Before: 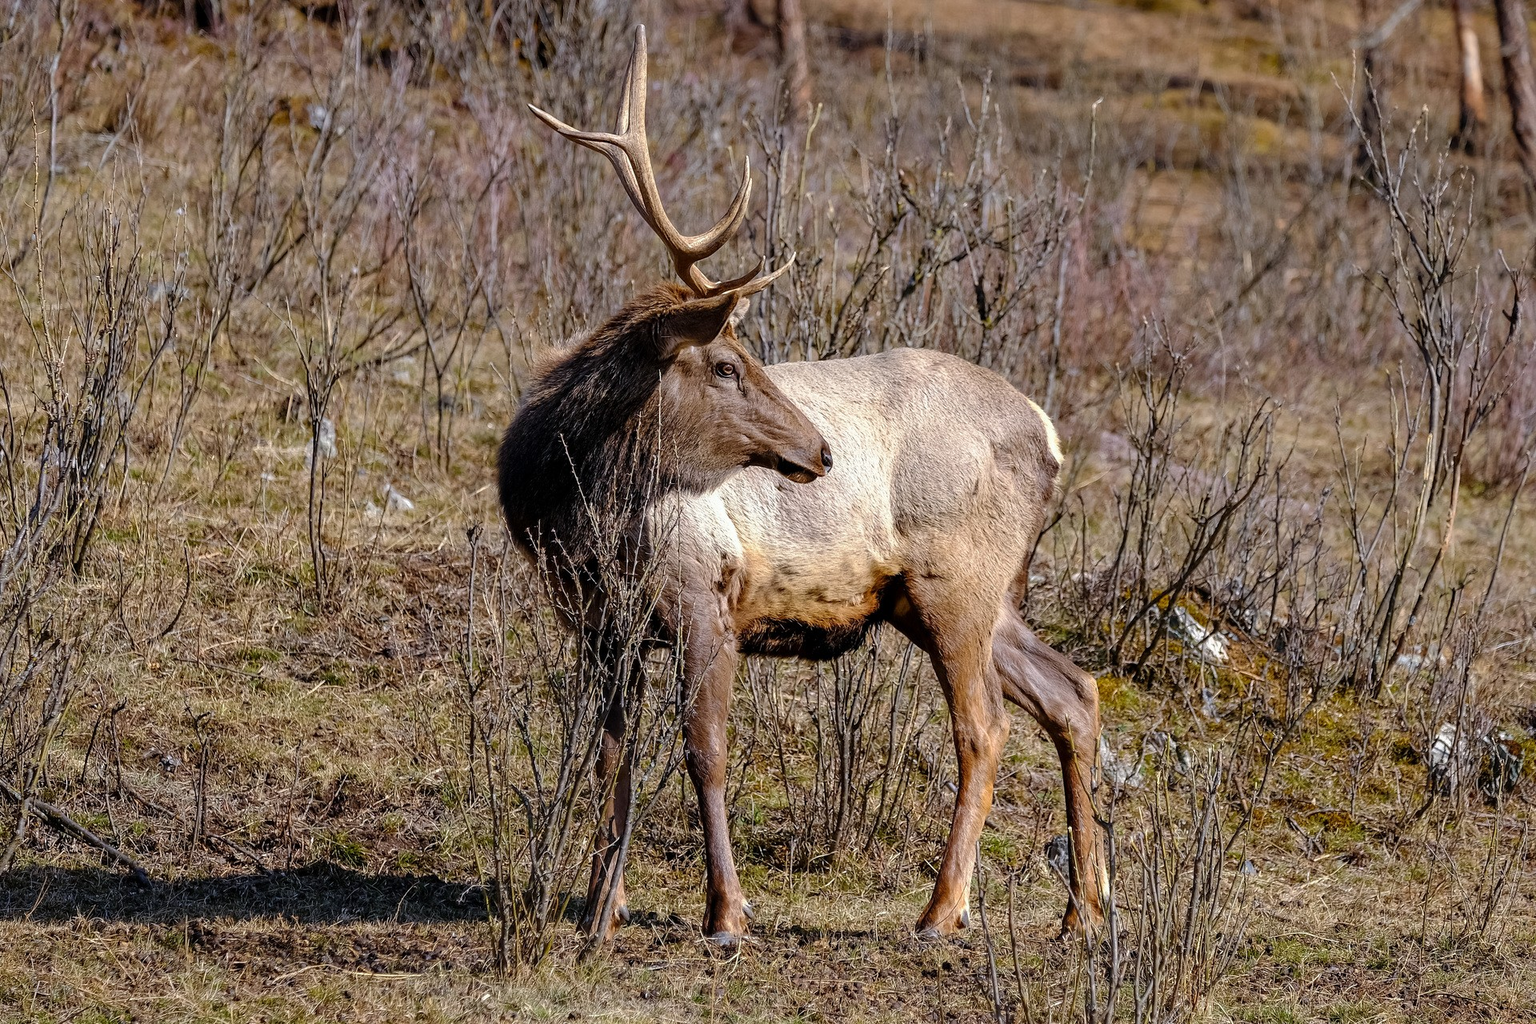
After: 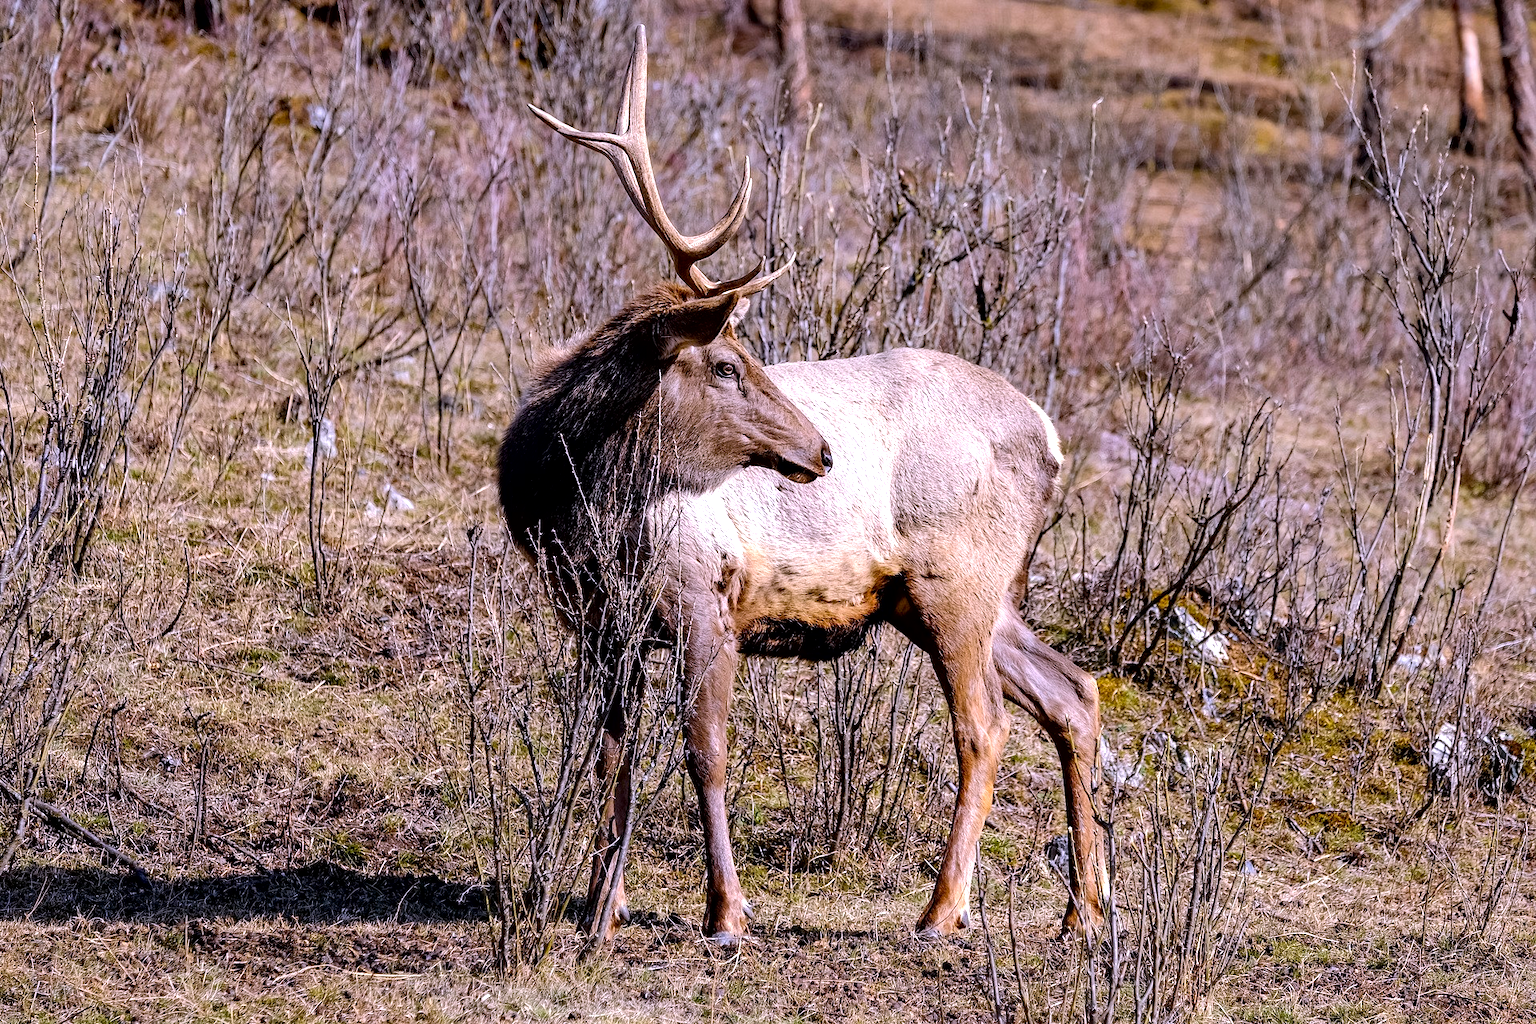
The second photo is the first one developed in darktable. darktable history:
exposure: black level correction 0.007, exposure 0.093 EV, compensate highlight preservation false
contrast brightness saturation: contrast 0.05, brightness 0.06, saturation 0.01
tone equalizer: -8 EV -0.417 EV, -7 EV -0.389 EV, -6 EV -0.333 EV, -5 EV -0.222 EV, -3 EV 0.222 EV, -2 EV 0.333 EV, -1 EV 0.389 EV, +0 EV 0.417 EV, edges refinement/feathering 500, mask exposure compensation -1.57 EV, preserve details no
white balance: red 1.042, blue 1.17
